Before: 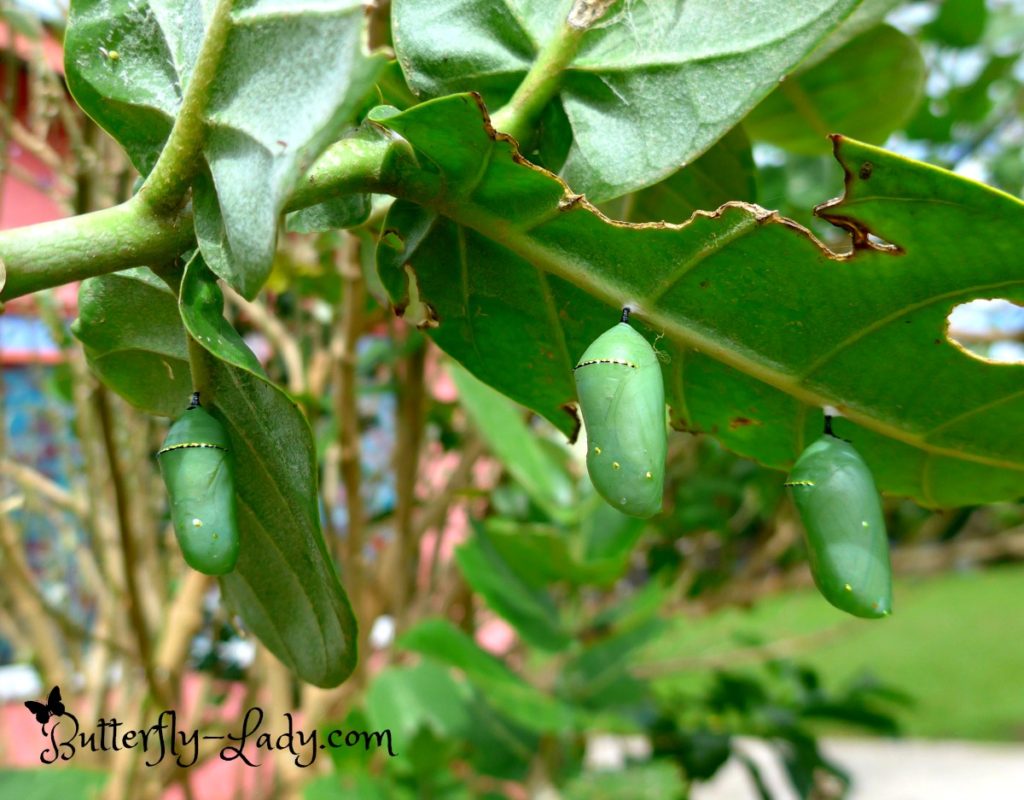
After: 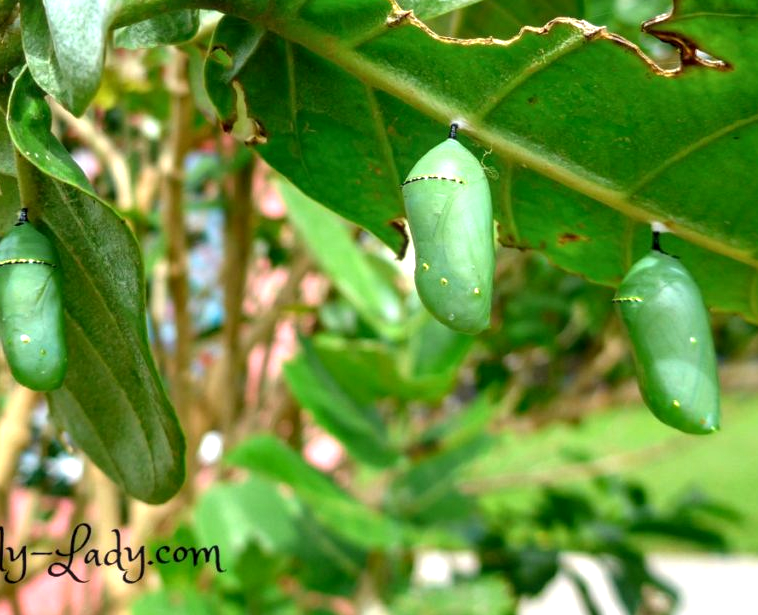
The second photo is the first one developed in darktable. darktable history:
exposure: exposure 0.526 EV, compensate highlight preservation false
local contrast: on, module defaults
crop: left 16.848%, top 23.016%, right 9.082%
